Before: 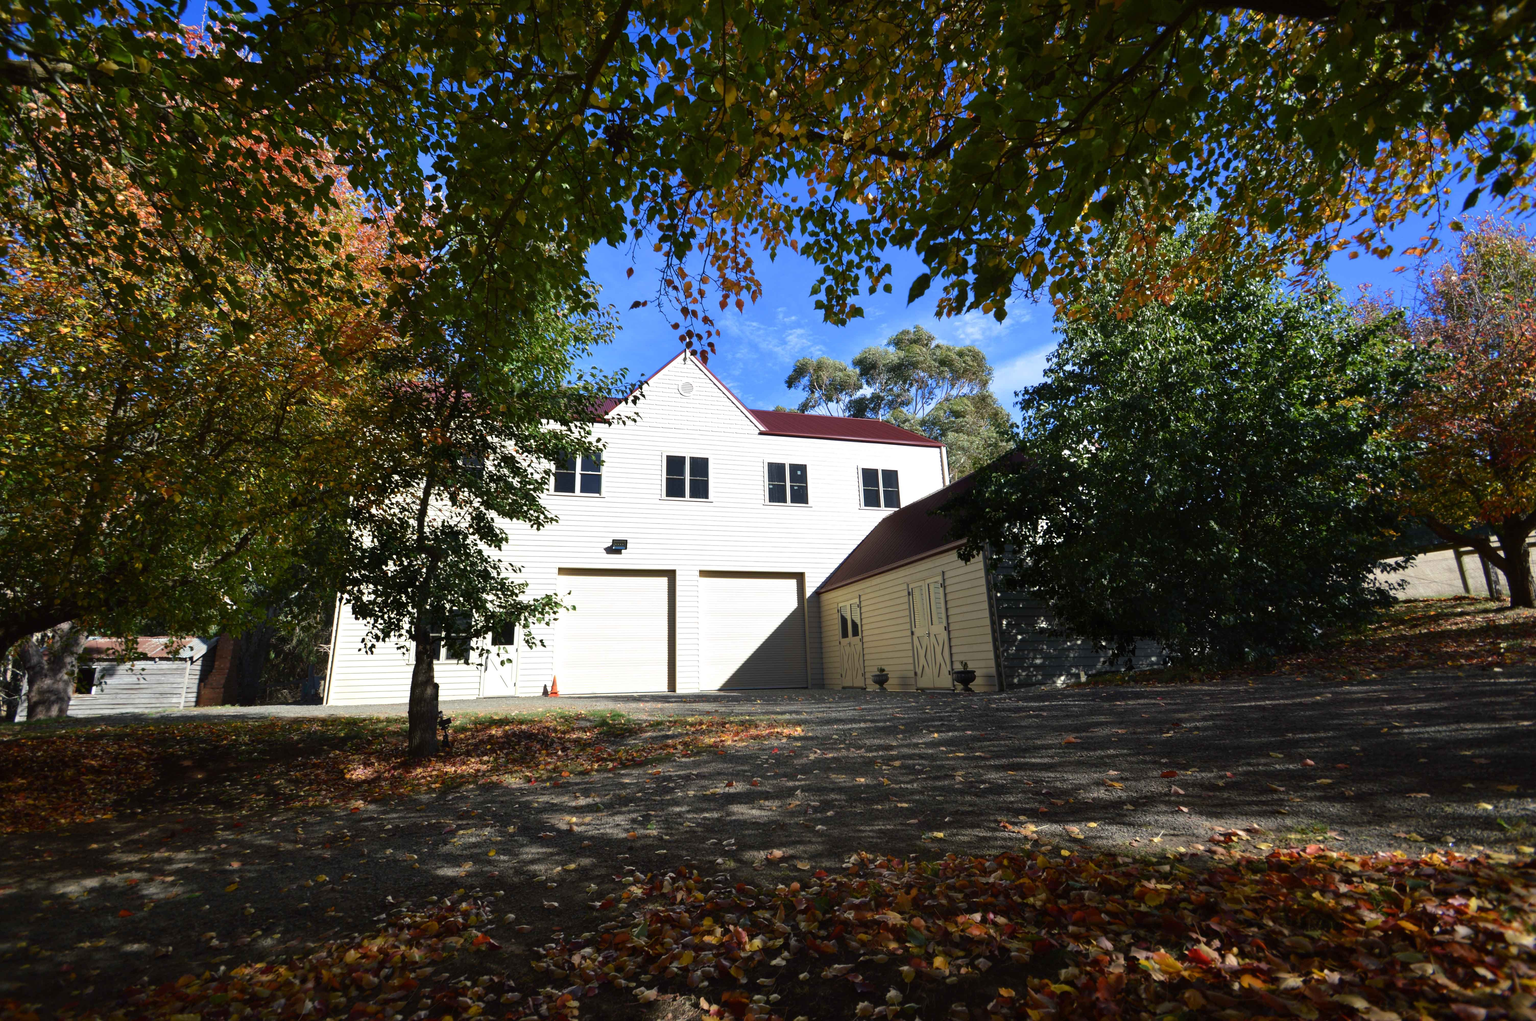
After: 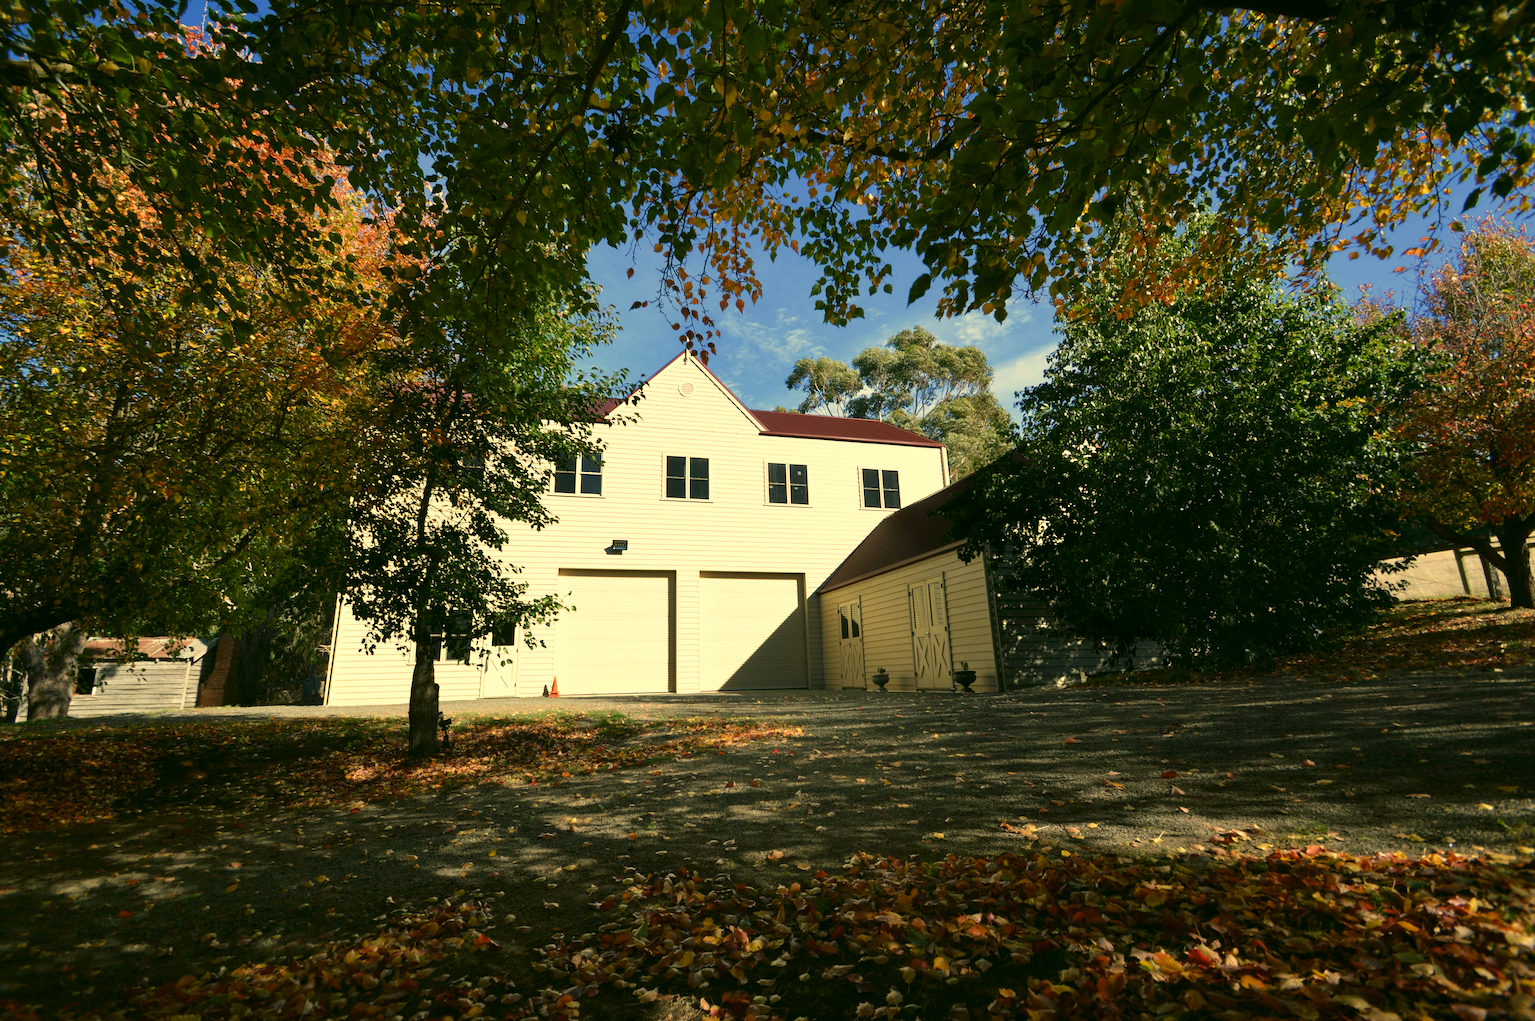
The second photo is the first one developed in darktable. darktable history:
color correction: highlights a* 4.02, highlights b* 4.98, shadows a* -7.55, shadows b* 4.98
white balance: red 1.08, blue 0.791
